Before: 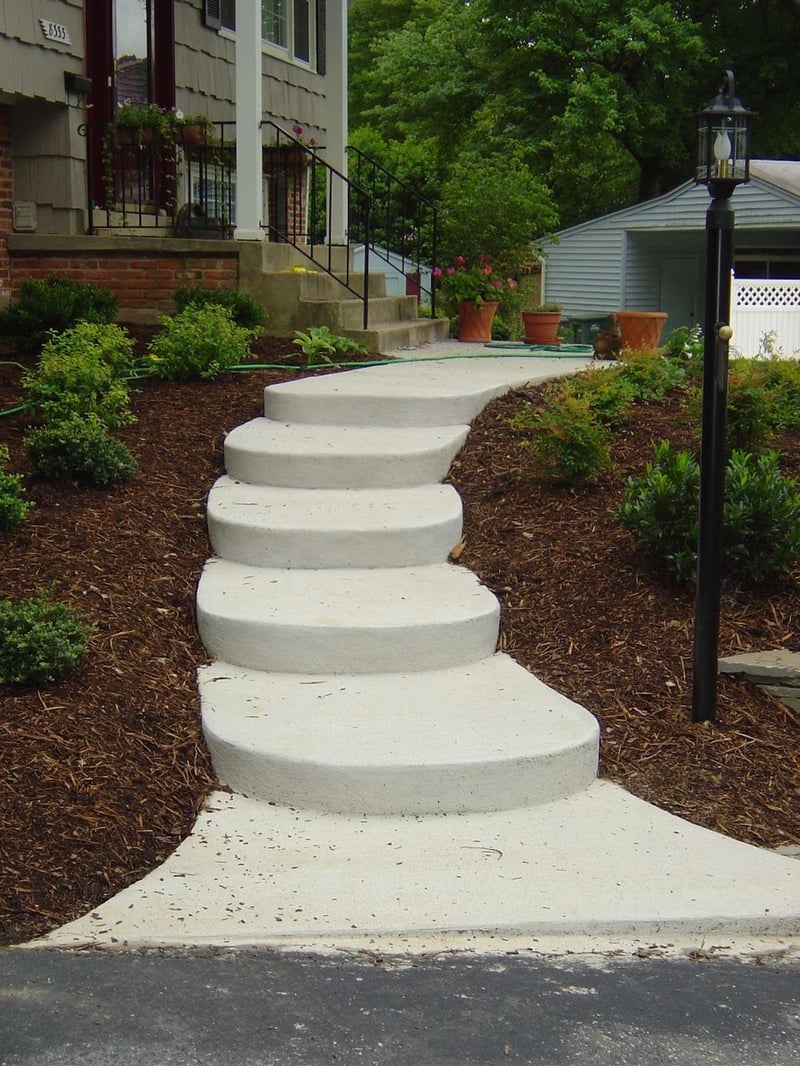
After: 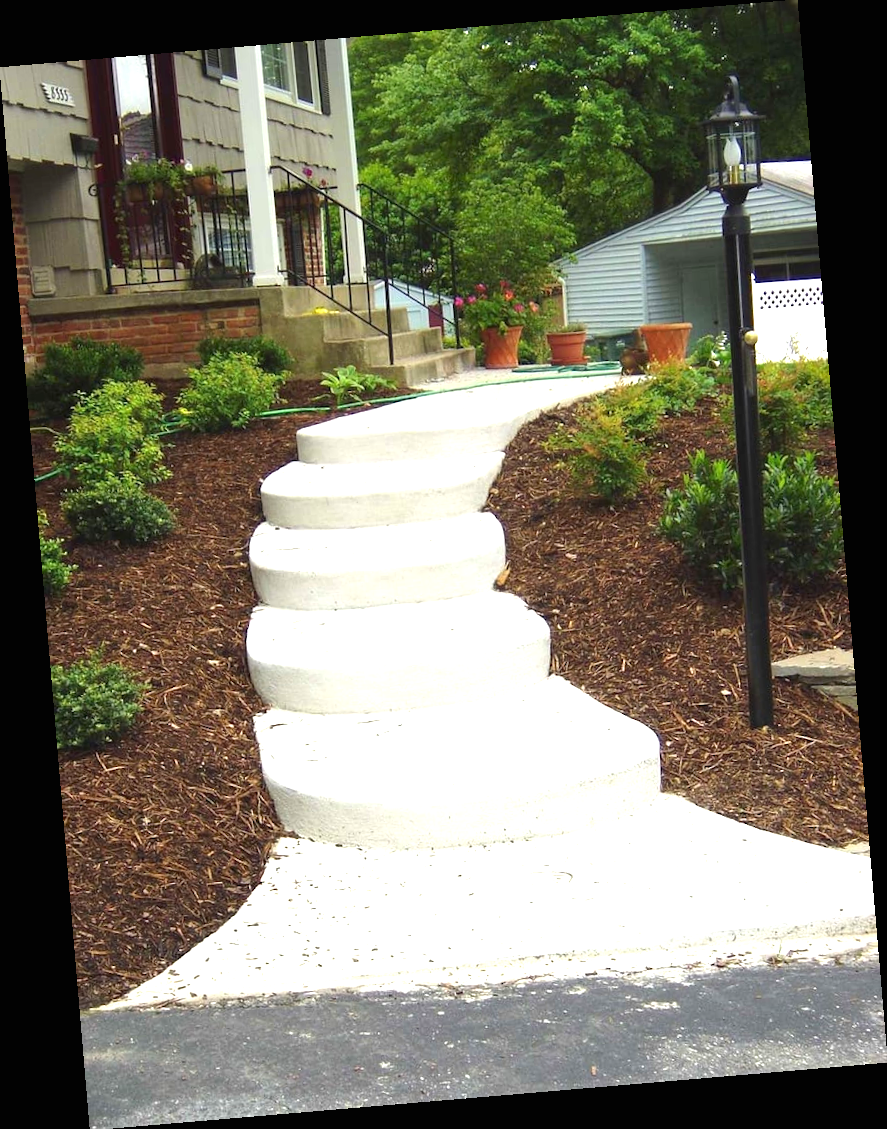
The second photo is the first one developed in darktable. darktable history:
exposure: black level correction 0, exposure 1.4 EV, compensate highlight preservation false
rotate and perspective: rotation -4.86°, automatic cropping off
